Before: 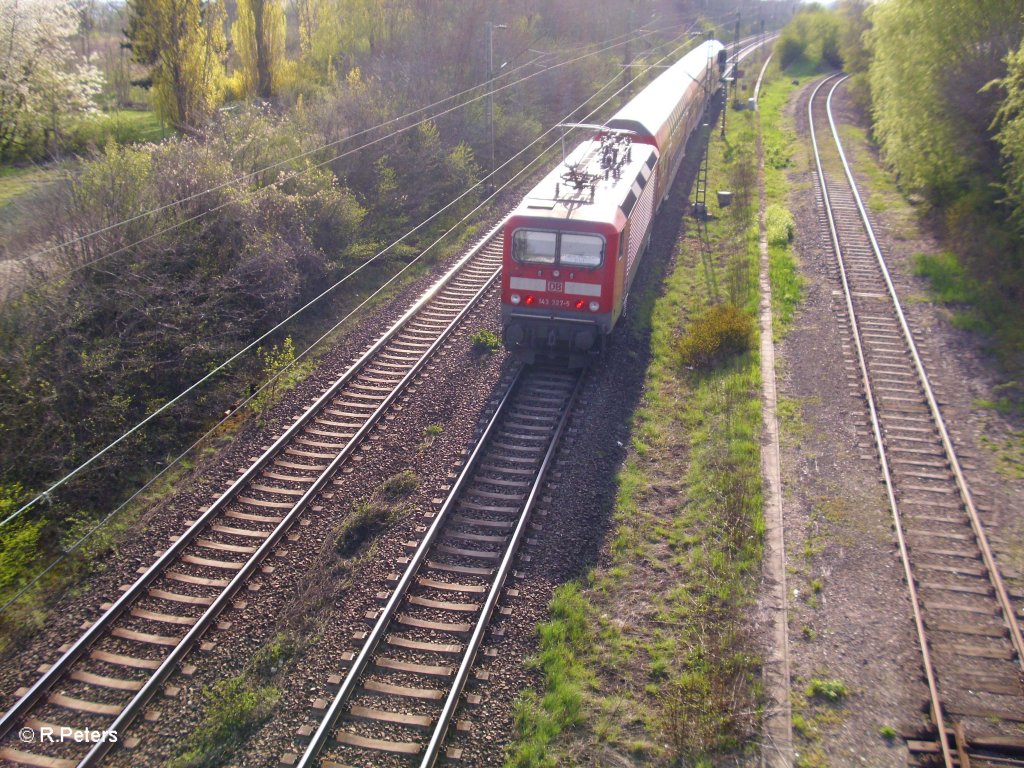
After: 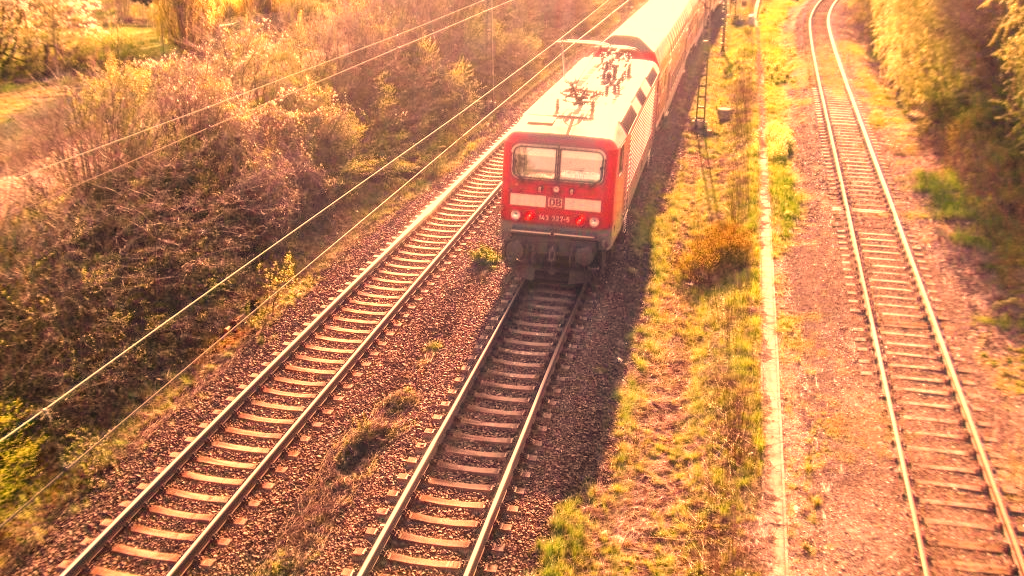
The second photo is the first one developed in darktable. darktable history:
local contrast: on, module defaults
crop: top 11.038%, bottom 13.962%
exposure: black level correction 0, exposure 0.6 EV, compensate highlight preservation false
white balance: red 1.467, blue 0.684
